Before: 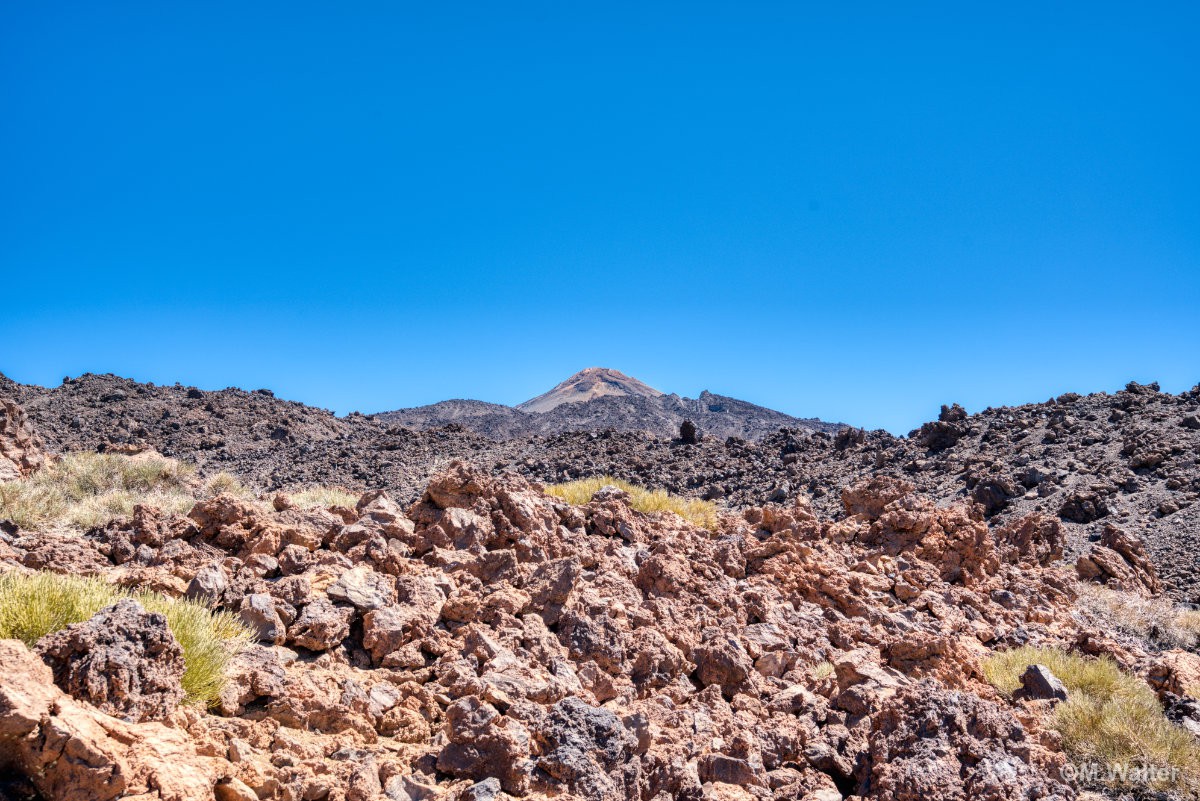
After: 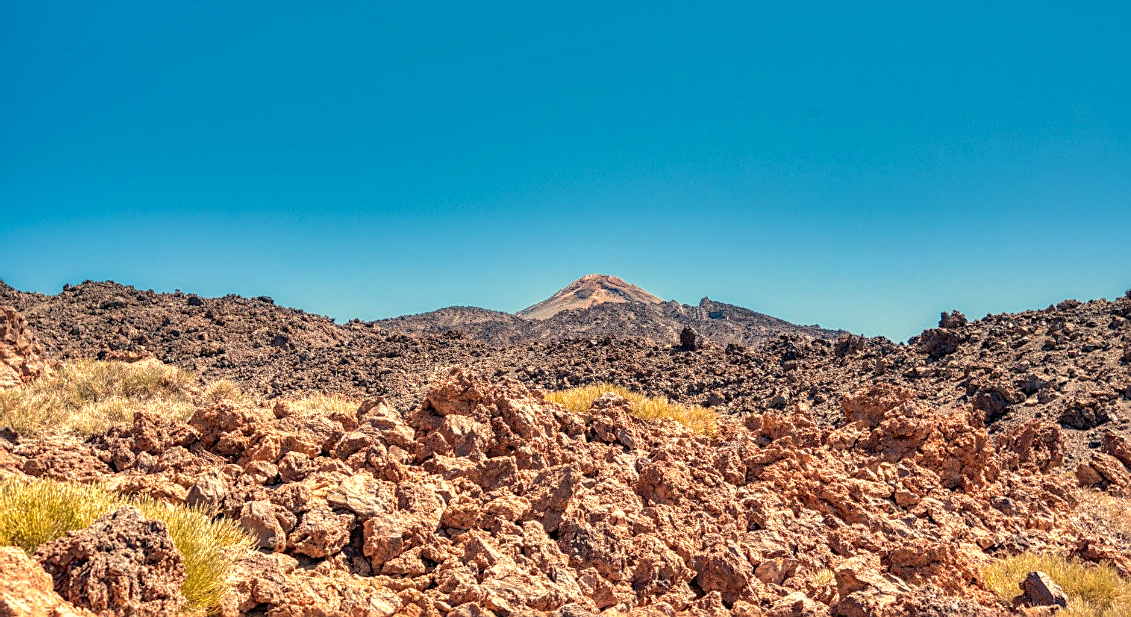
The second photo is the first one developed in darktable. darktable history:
exposure: exposure 0.161 EV, compensate highlight preservation false
sharpen: on, module defaults
white balance: red 1.138, green 0.996, blue 0.812
local contrast: on, module defaults
crop and rotate: angle 0.03°, top 11.643%, right 5.651%, bottom 11.189%
shadows and highlights: on, module defaults
